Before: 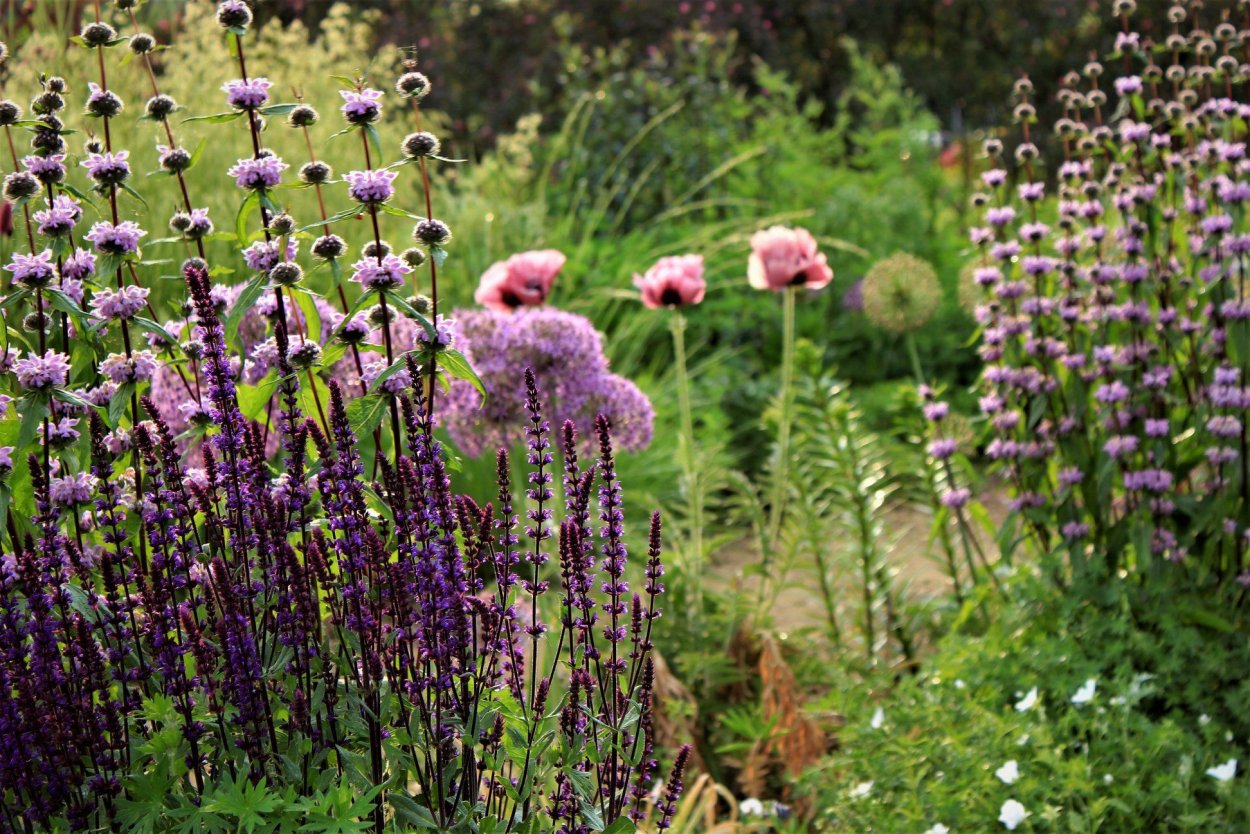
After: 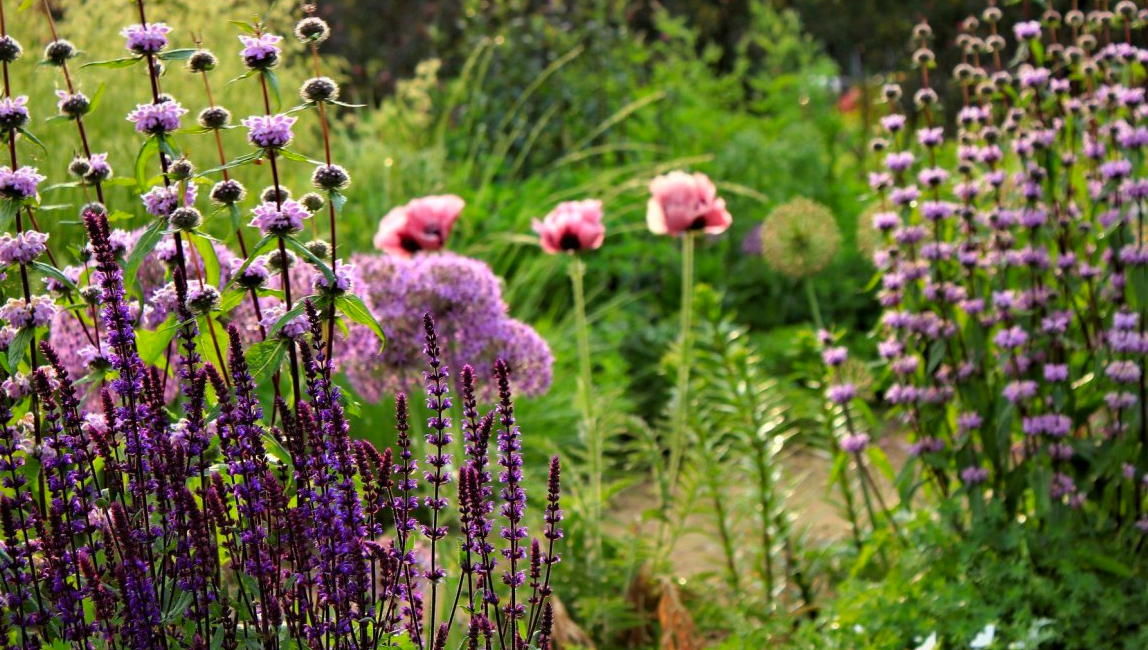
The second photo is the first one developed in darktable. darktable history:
crop: left 8.106%, top 6.608%, bottom 15.354%
contrast brightness saturation: saturation 0.176
